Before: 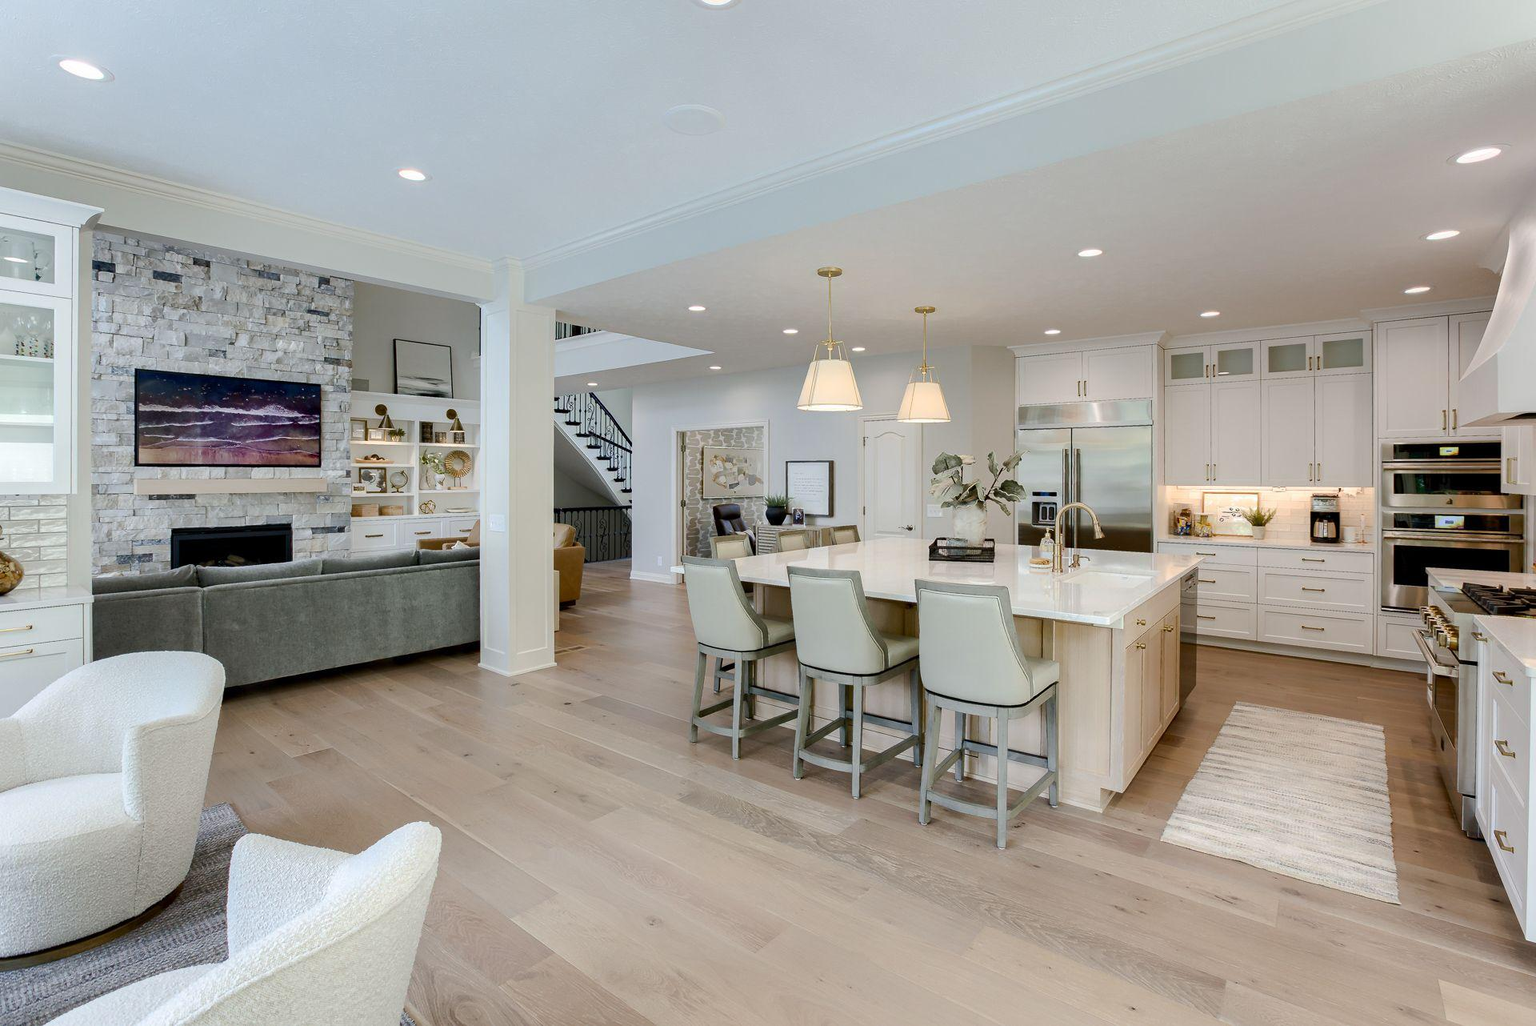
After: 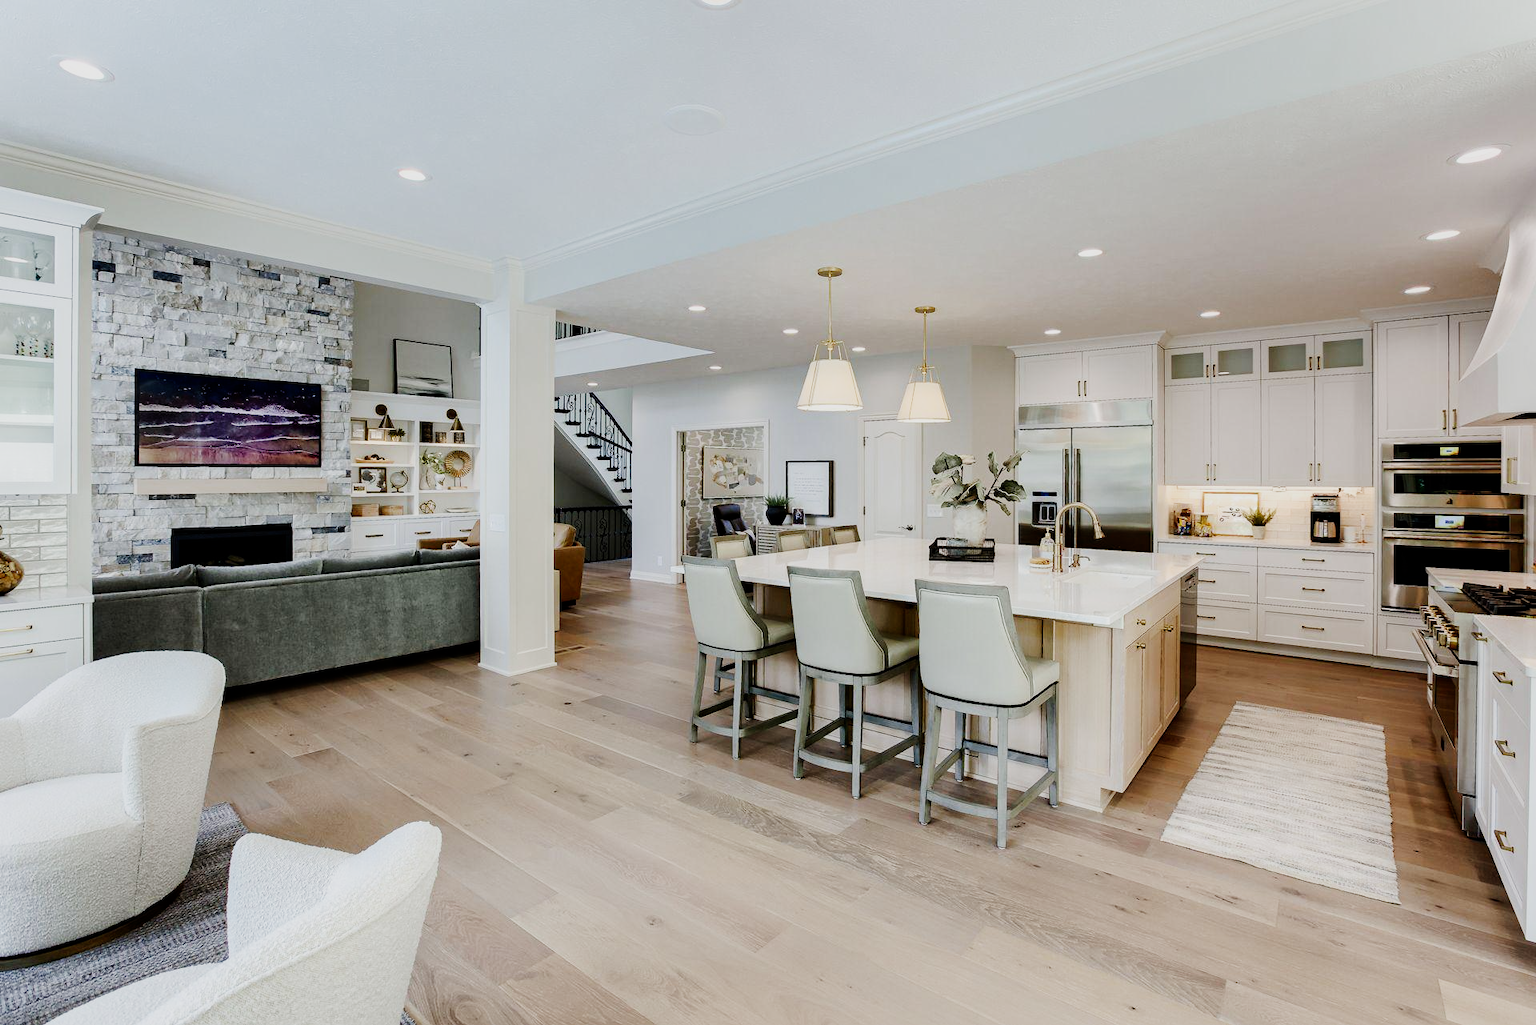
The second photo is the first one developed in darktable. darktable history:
sigmoid: contrast 1.8, skew -0.2, preserve hue 0%, red attenuation 0.1, red rotation 0.035, green attenuation 0.1, green rotation -0.017, blue attenuation 0.15, blue rotation -0.052, base primaries Rec2020
local contrast: mode bilateral grid, contrast 10, coarseness 25, detail 110%, midtone range 0.2
